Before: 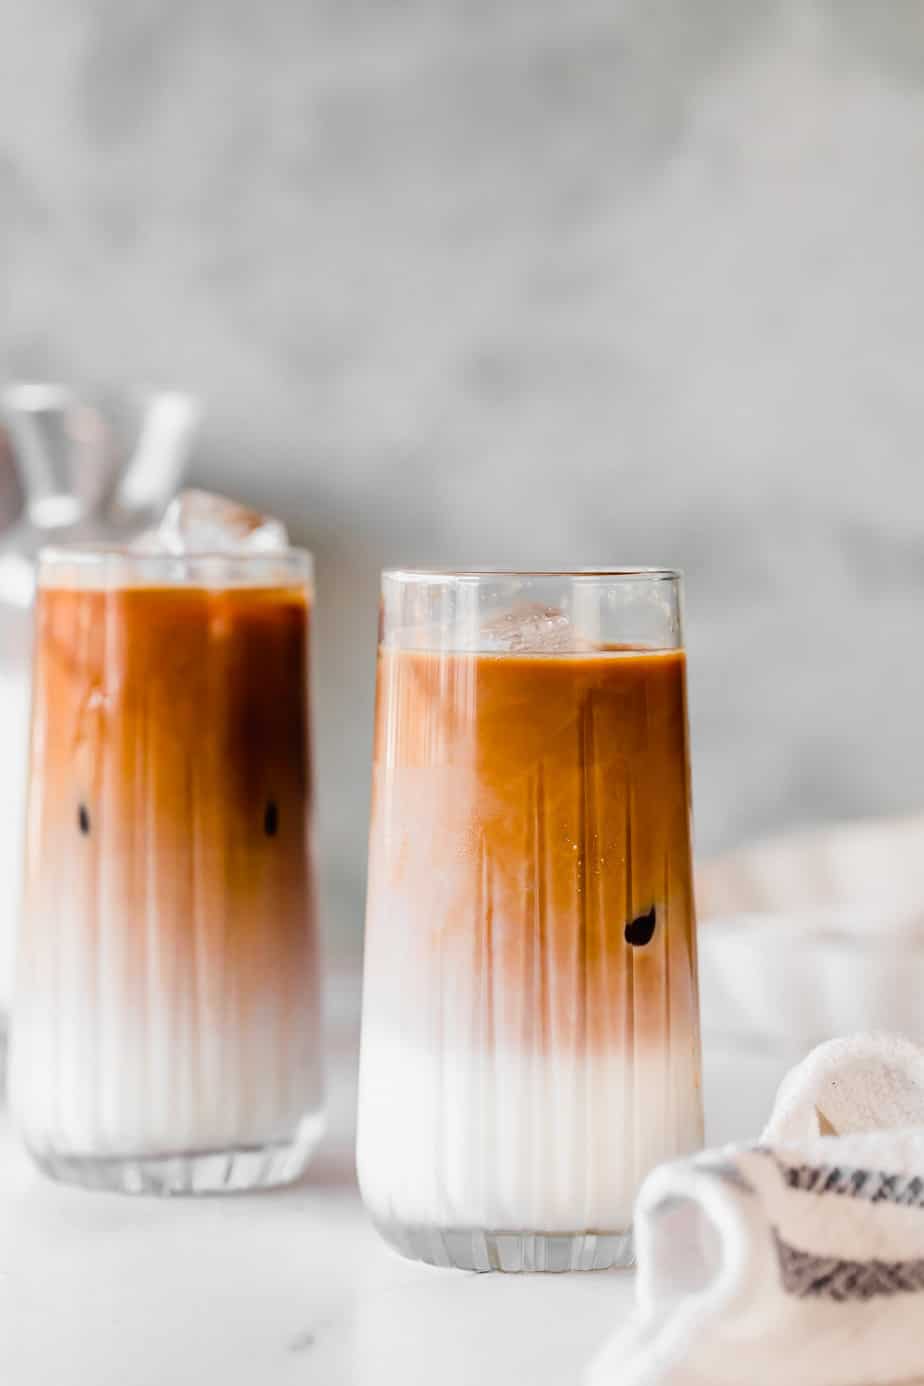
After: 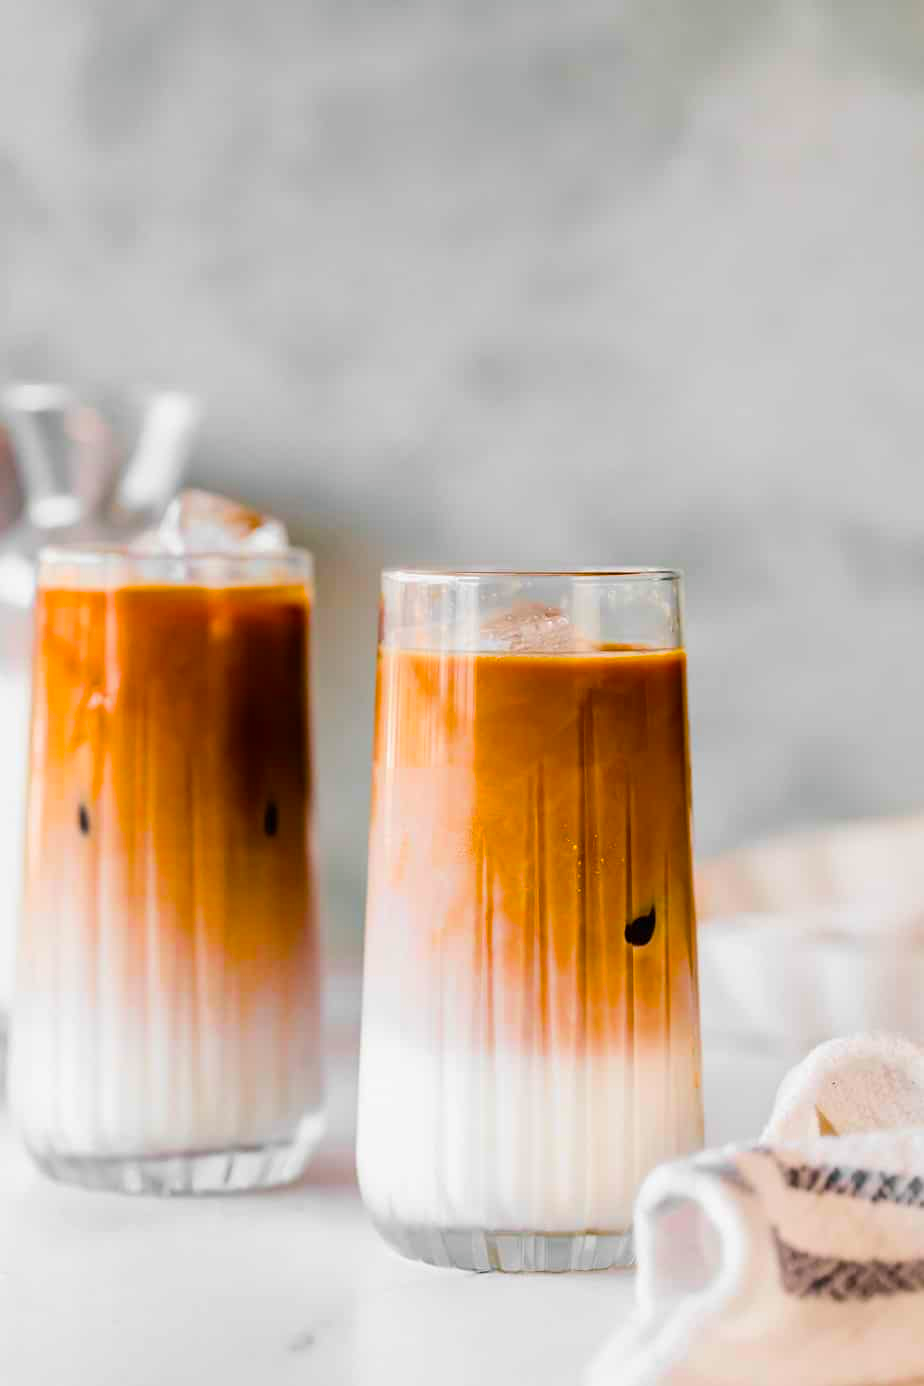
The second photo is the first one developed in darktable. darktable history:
color balance rgb: shadows lift › luminance -7.445%, shadows lift › chroma 2.275%, shadows lift › hue 164.34°, linear chroma grading › global chroma 24.35%, perceptual saturation grading › global saturation 32.786%, global vibrance 20%
